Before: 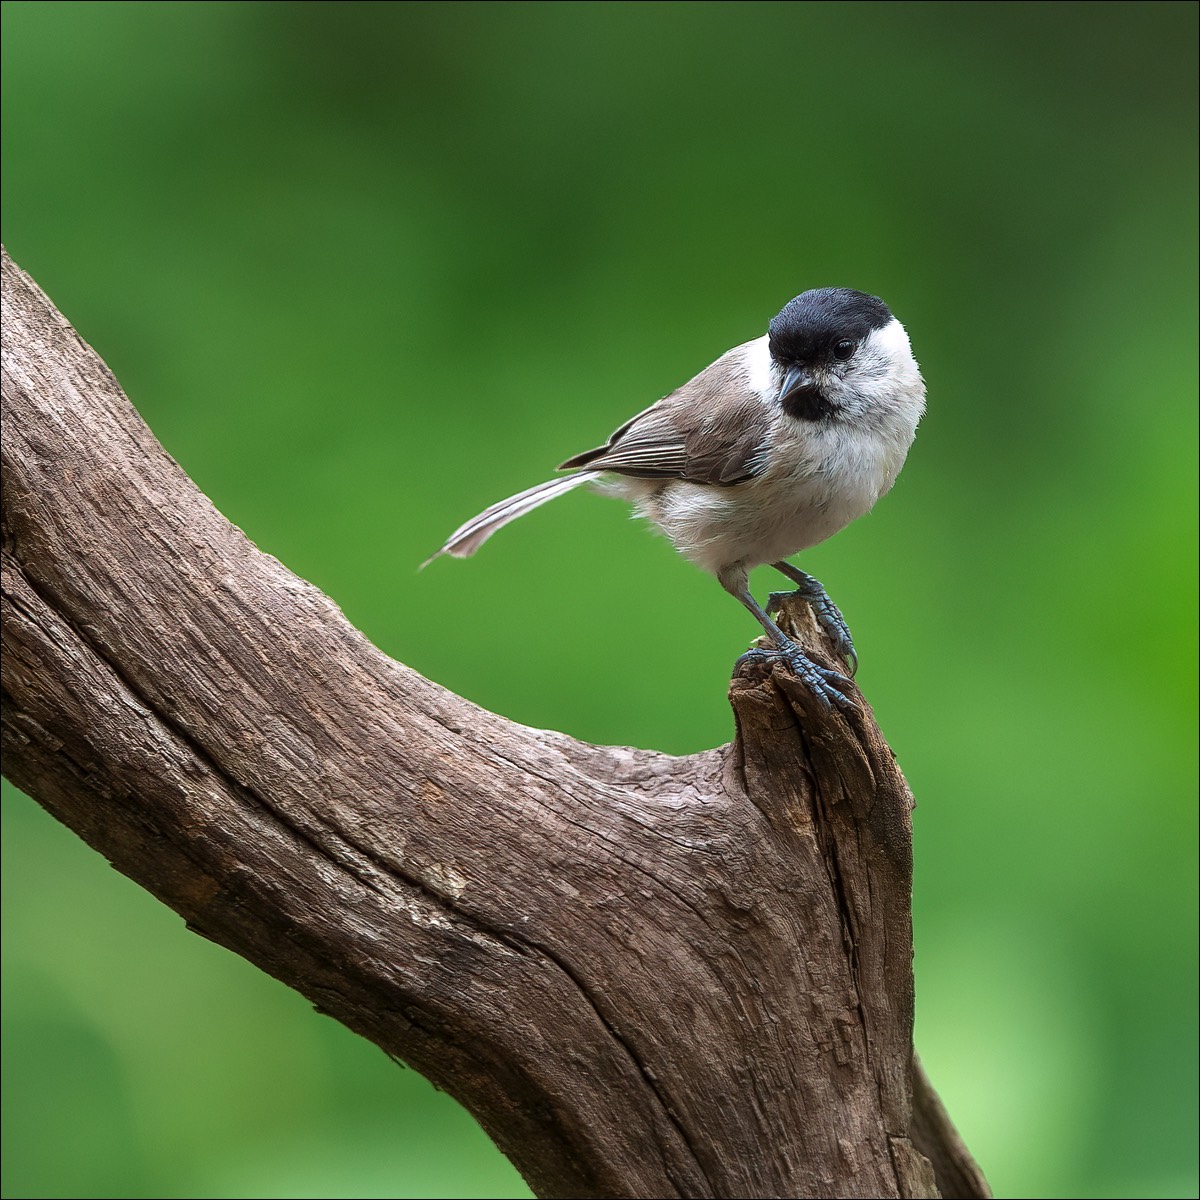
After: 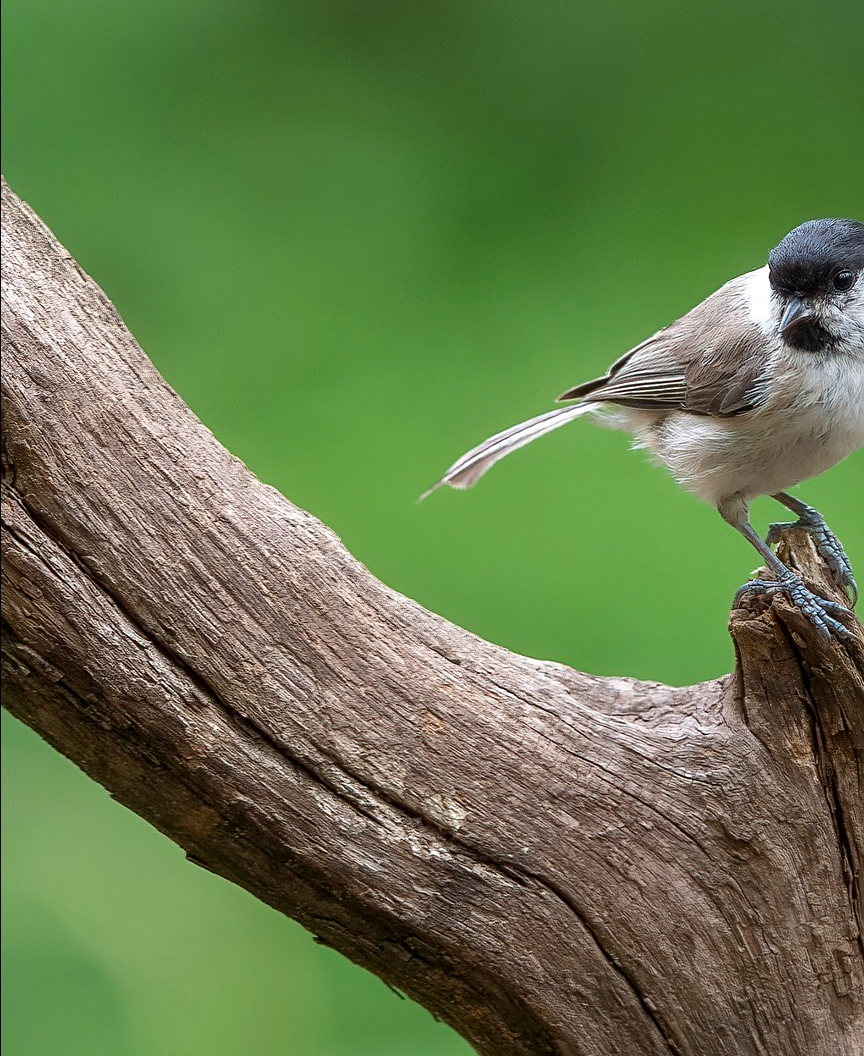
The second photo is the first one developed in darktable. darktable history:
sharpen: amount 0.203
crop: top 5.769%, right 27.852%, bottom 5.563%
